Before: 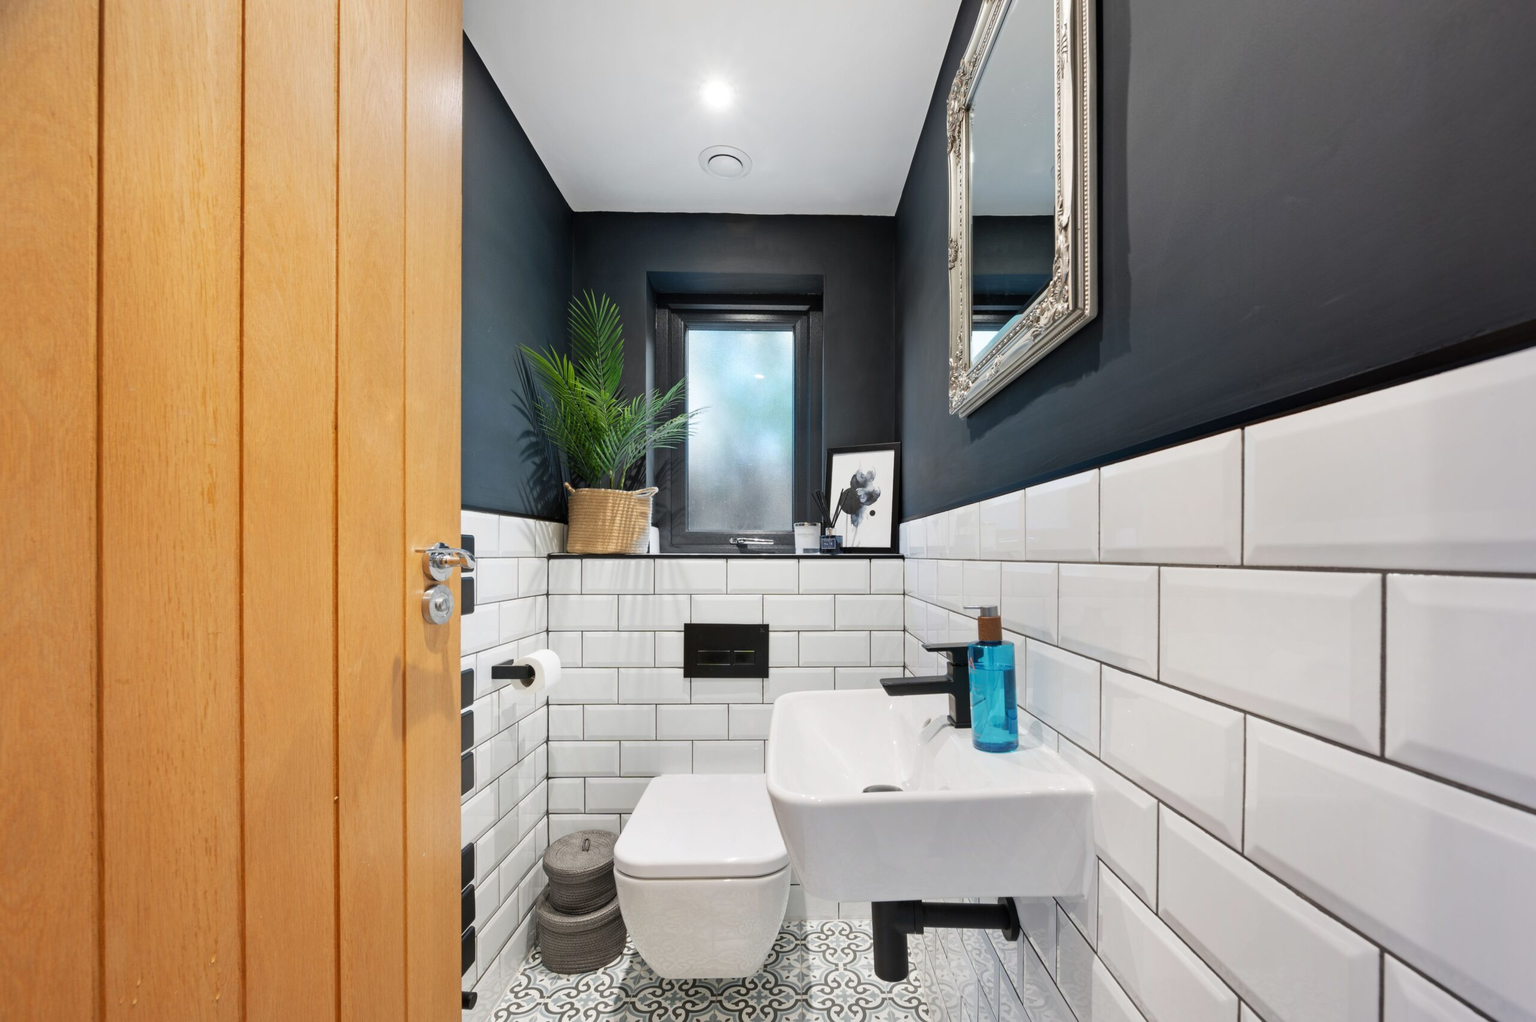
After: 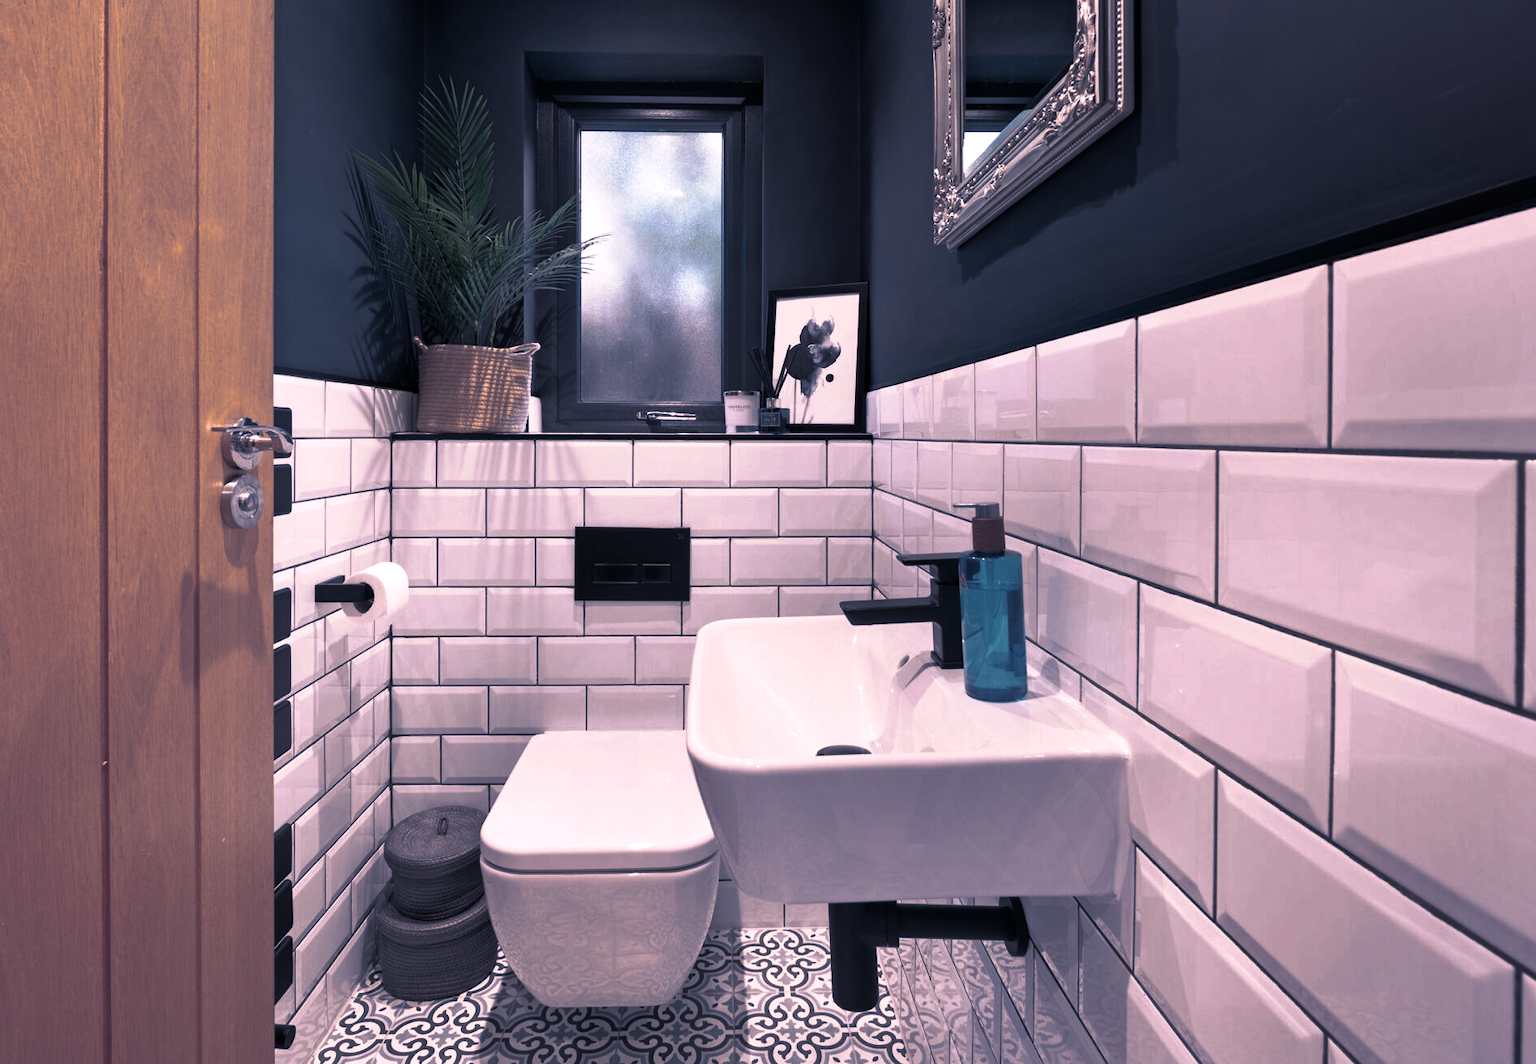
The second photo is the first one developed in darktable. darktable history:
crop: left 16.871%, top 22.857%, right 9.116%
tone equalizer: on, module defaults
split-toning: shadows › hue 230.4°
white balance: red 1.188, blue 1.11
base curve: curves: ch0 [(0, 0) (0.564, 0.291) (0.802, 0.731) (1, 1)]
